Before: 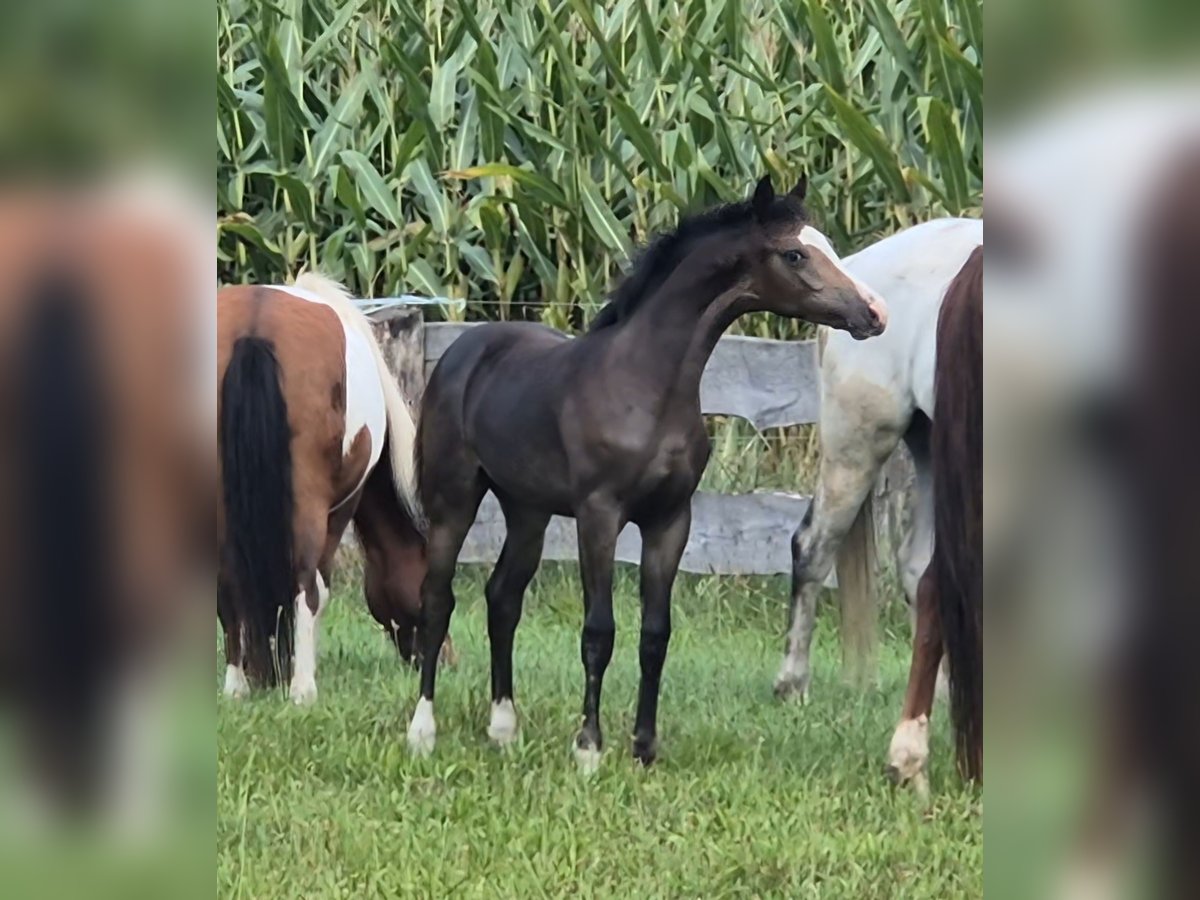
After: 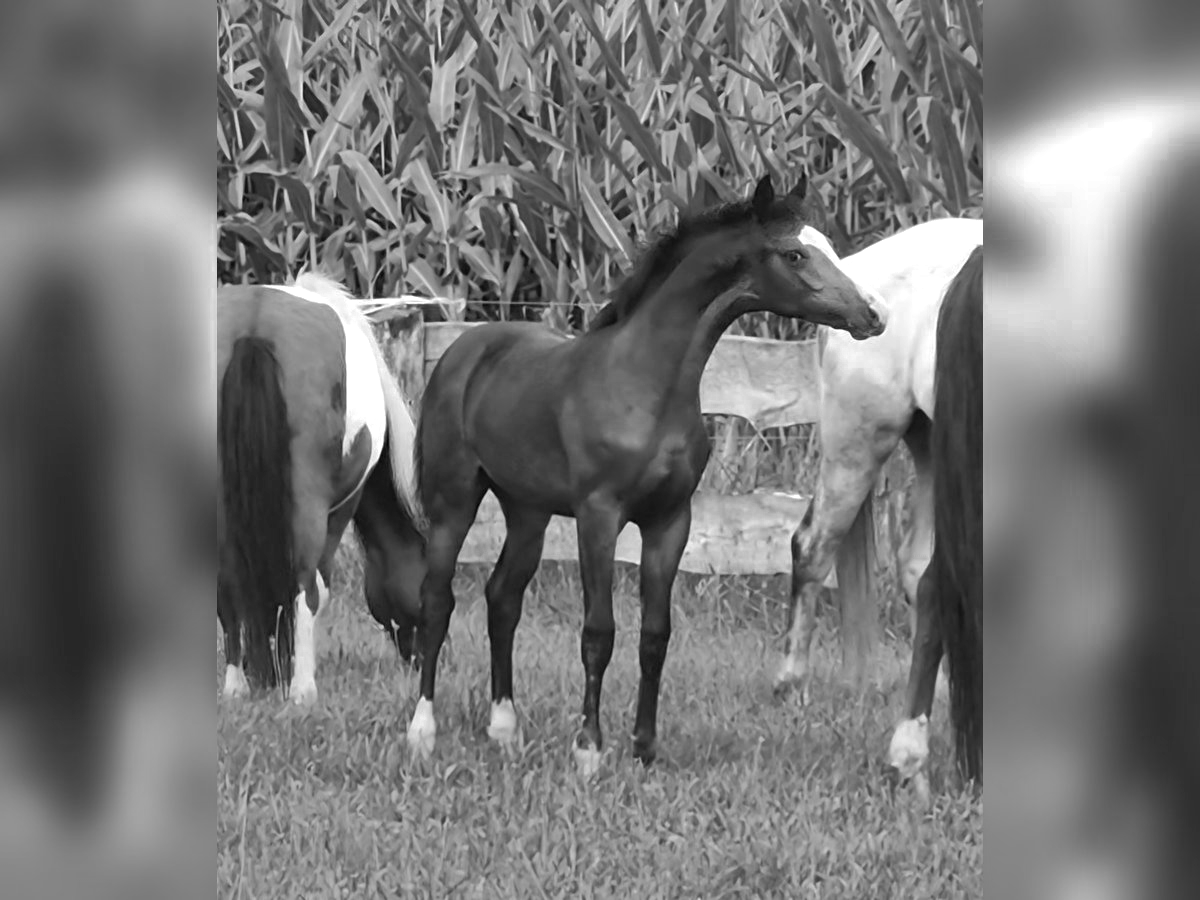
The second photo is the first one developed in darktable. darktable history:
color zones: curves: ch0 [(0, 0.613) (0.01, 0.613) (0.245, 0.448) (0.498, 0.529) (0.642, 0.665) (0.879, 0.777) (0.99, 0.613)]; ch1 [(0, 0) (0.143, 0) (0.286, 0) (0.429, 0) (0.571, 0) (0.714, 0) (0.857, 0)]
shadows and highlights: on, module defaults
color calibration: output R [1.063, -0.012, -0.003, 0], output B [-0.079, 0.047, 1, 0], illuminant as shot in camera, x 0.358, y 0.373, temperature 4628.91 K
